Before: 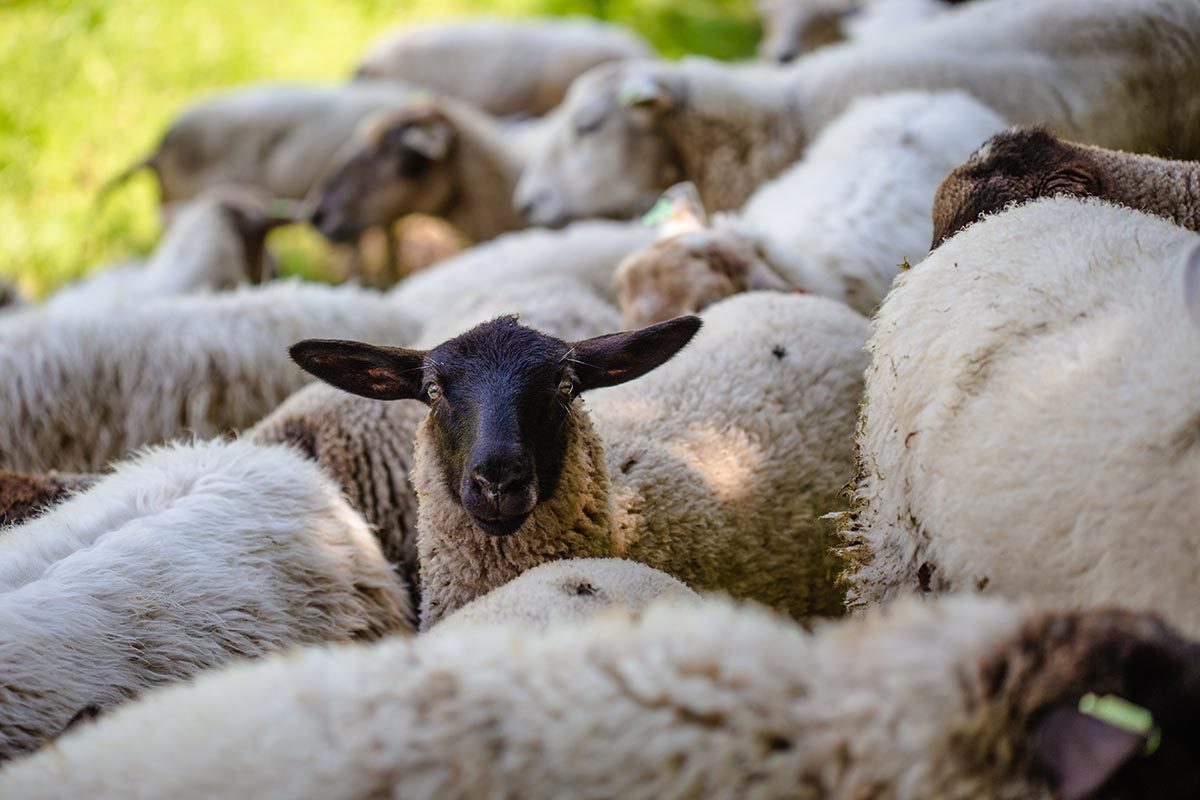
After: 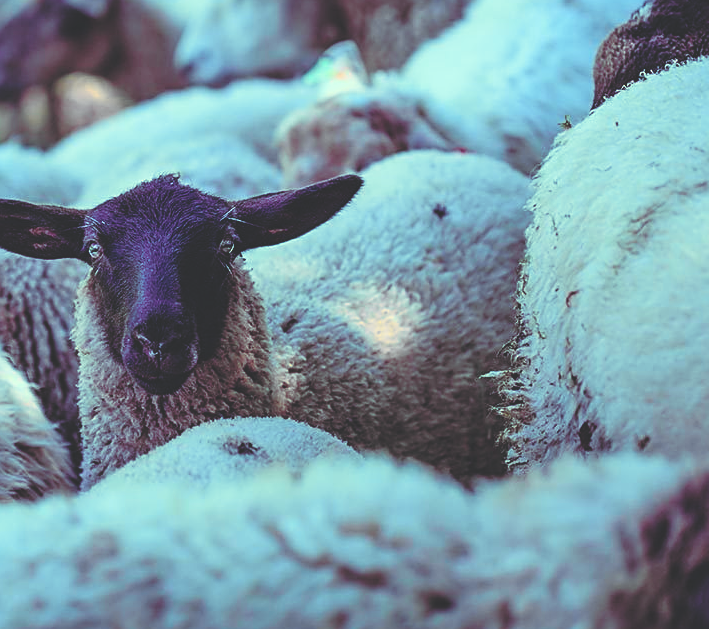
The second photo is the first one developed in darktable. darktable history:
tone curve: curves: ch0 [(0, 0.012) (0.144, 0.137) (0.326, 0.386) (0.489, 0.573) (0.656, 0.763) (0.849, 0.902) (1, 0.974)]; ch1 [(0, 0) (0.366, 0.367) (0.475, 0.453) (0.494, 0.493) (0.504, 0.497) (0.544, 0.579) (0.562, 0.619) (0.622, 0.694) (1, 1)]; ch2 [(0, 0) (0.333, 0.346) (0.375, 0.375) (0.424, 0.43) (0.476, 0.492) (0.502, 0.503) (0.533, 0.541) (0.572, 0.615) (0.605, 0.656) (0.641, 0.709) (1, 1)], color space Lab, independent channels, preserve colors none
rgb curve: curves: ch0 [(0, 0.186) (0.314, 0.284) (0.576, 0.466) (0.805, 0.691) (0.936, 0.886)]; ch1 [(0, 0.186) (0.314, 0.284) (0.581, 0.534) (0.771, 0.746) (0.936, 0.958)]; ch2 [(0, 0.216) (0.275, 0.39) (1, 1)], mode RGB, independent channels, compensate middle gray true, preserve colors none
sharpen: on, module defaults
crop and rotate: left 28.256%, top 17.734%, right 12.656%, bottom 3.573%
